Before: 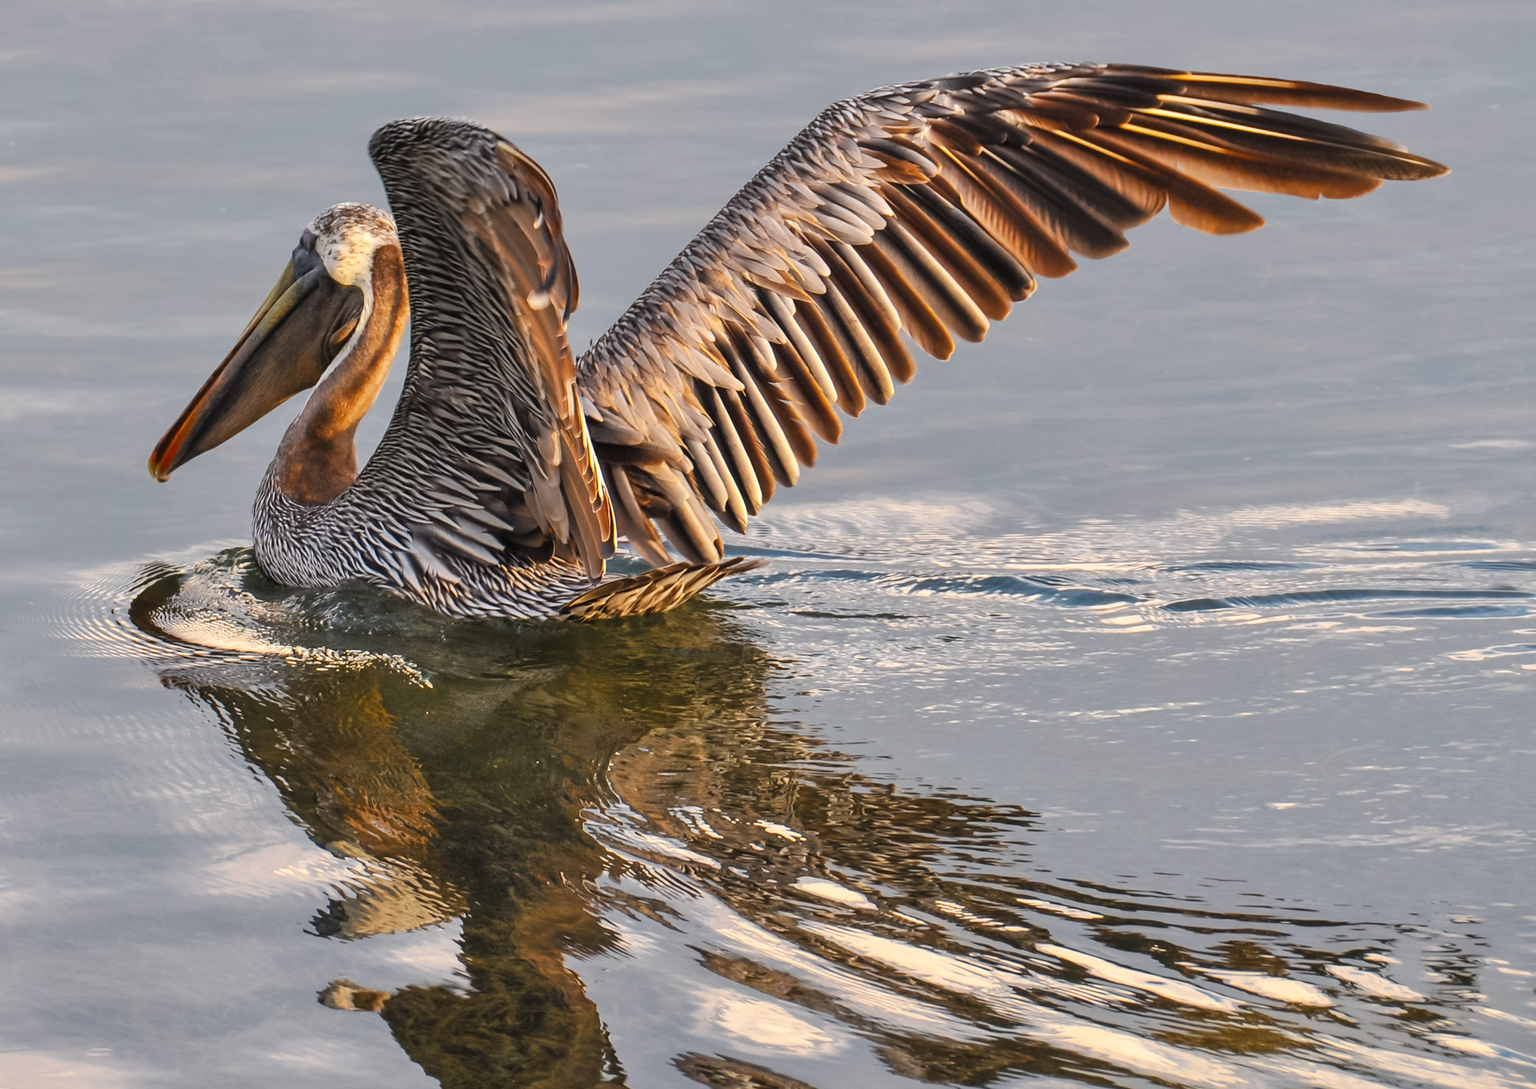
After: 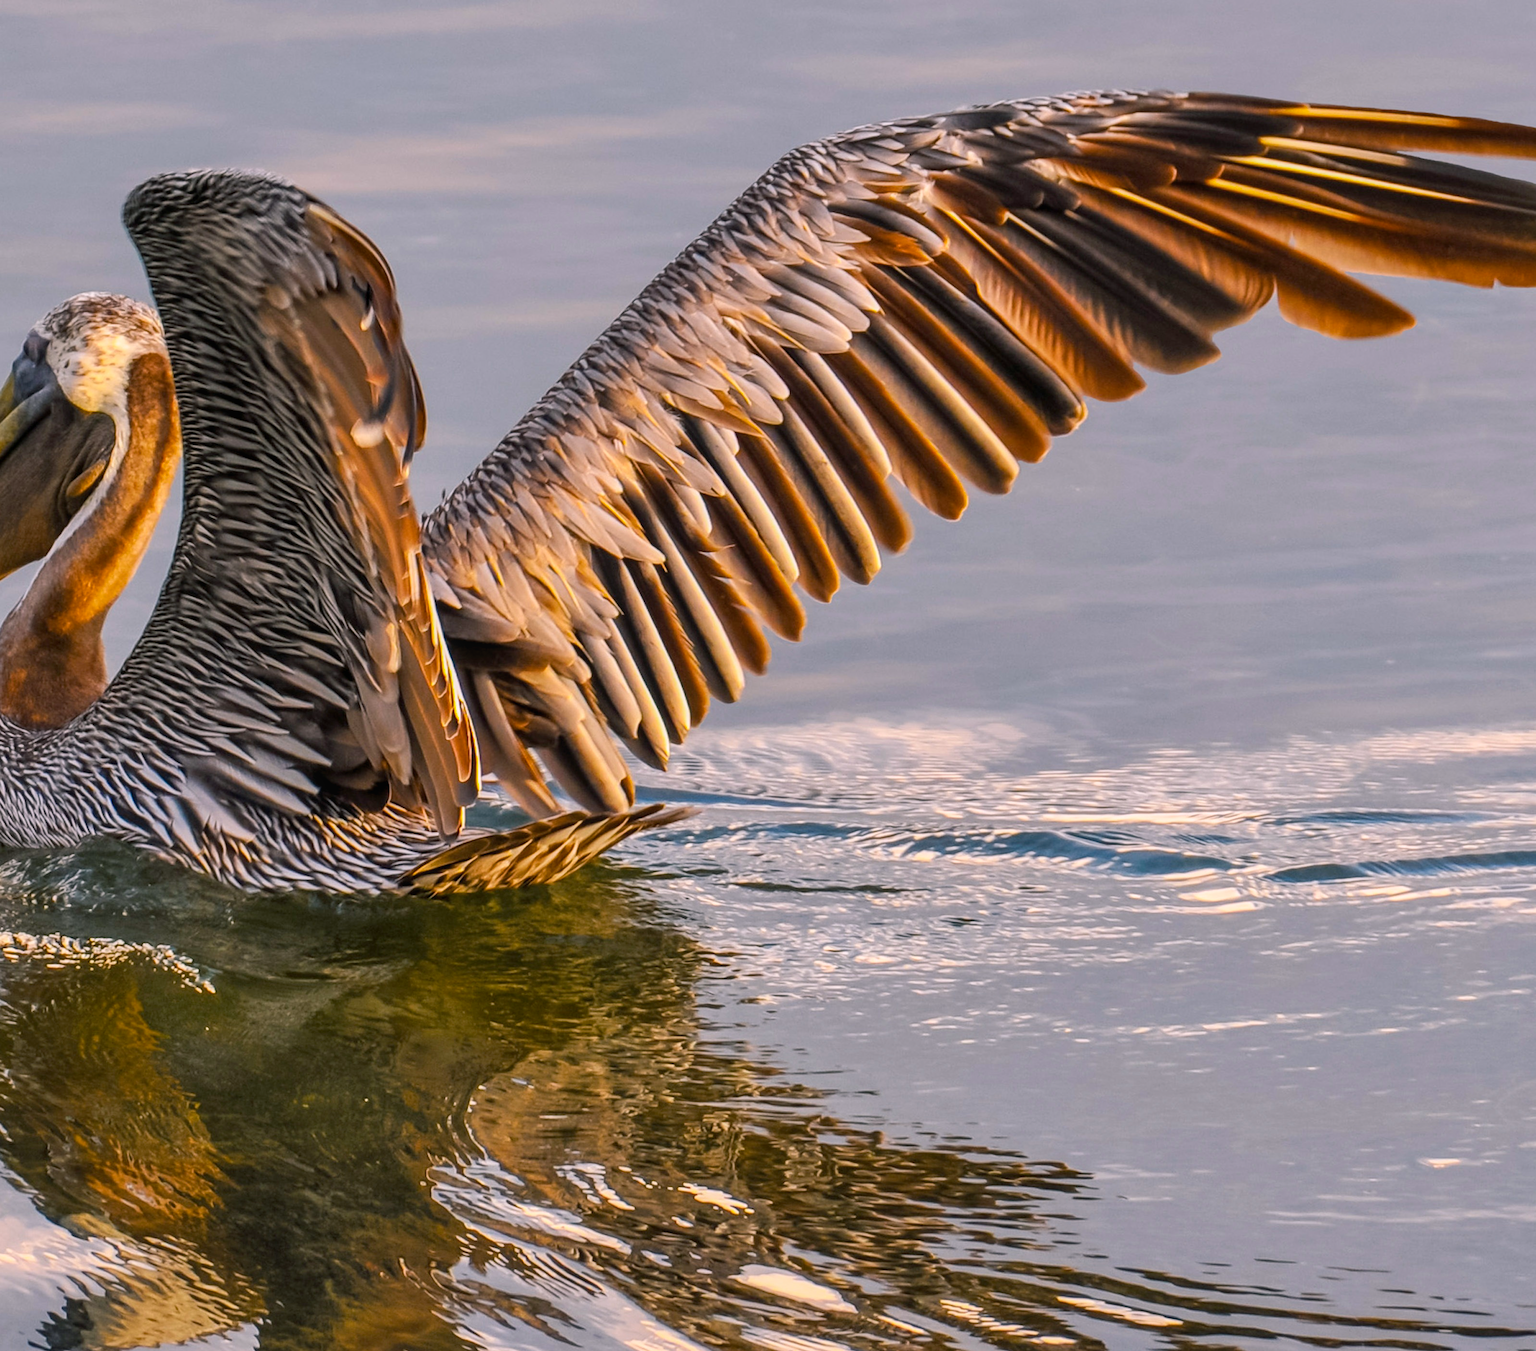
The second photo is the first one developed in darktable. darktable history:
exposure: compensate highlight preservation false
local contrast: detail 110%
crop: left 18.479%, right 12.2%, bottom 13.971%
color balance rgb: shadows lift › chroma 2%, shadows lift › hue 217.2°, power › chroma 0.25%, power › hue 60°, highlights gain › chroma 1.5%, highlights gain › hue 309.6°, global offset › luminance -0.5%, perceptual saturation grading › global saturation 15%, global vibrance 20%
